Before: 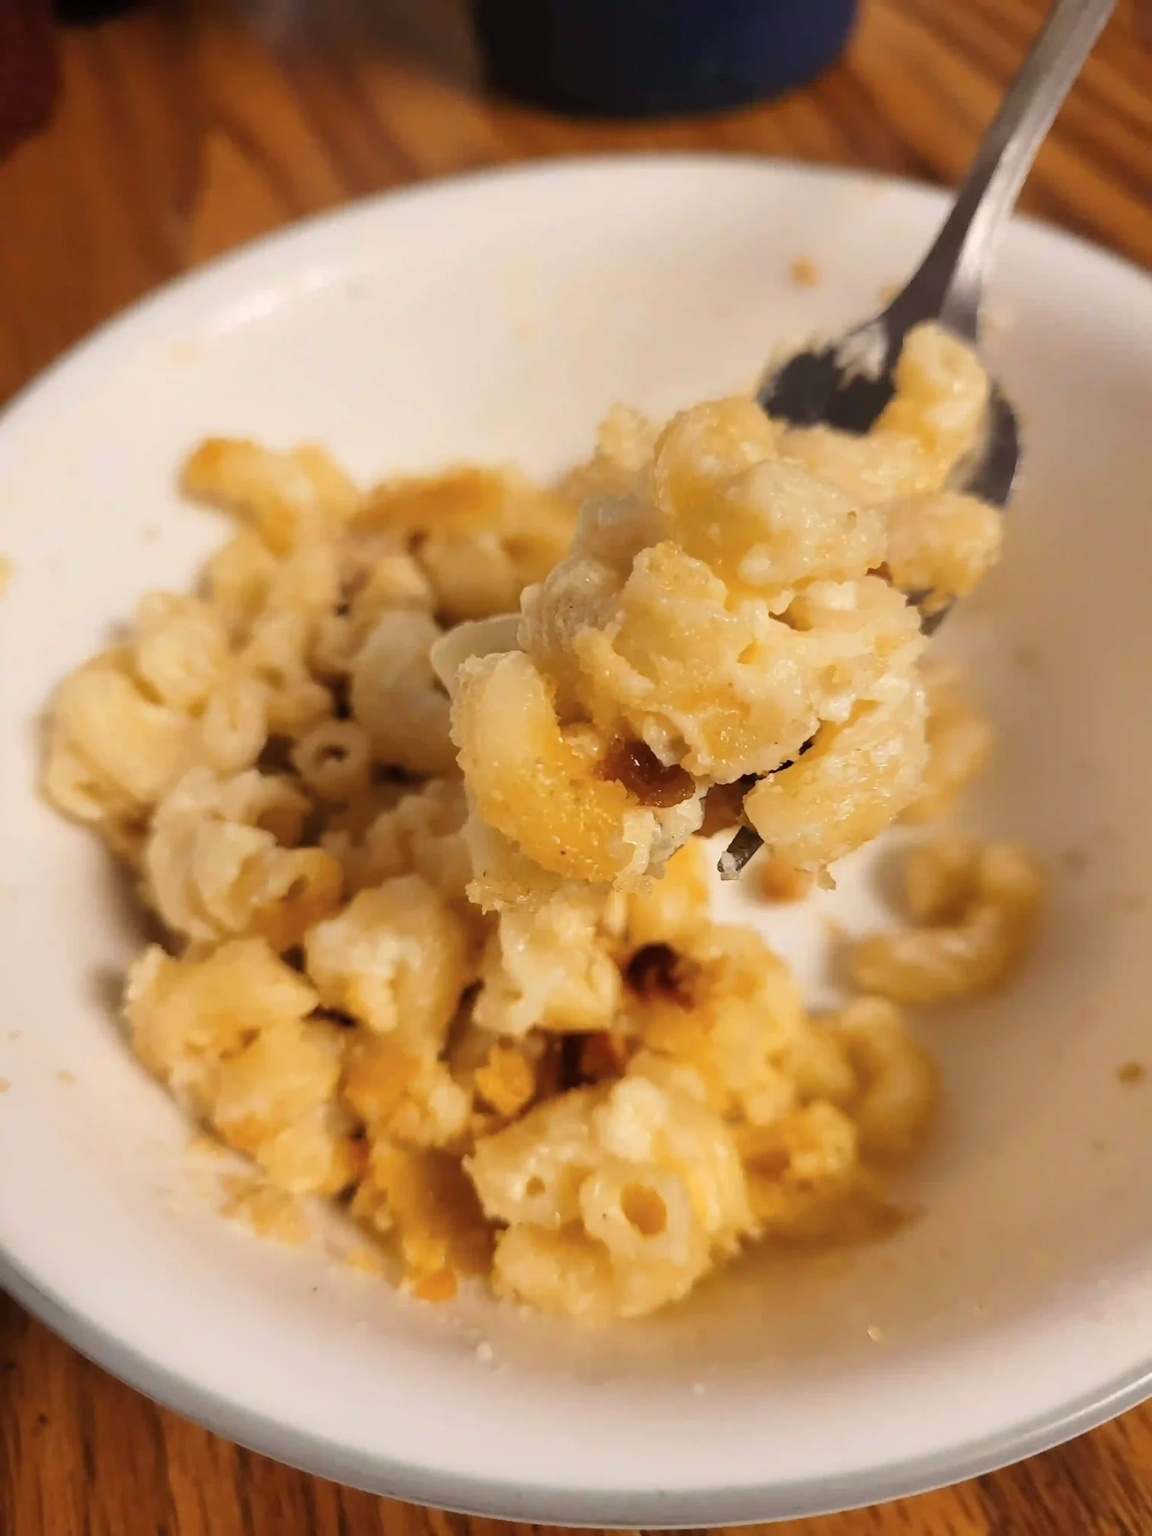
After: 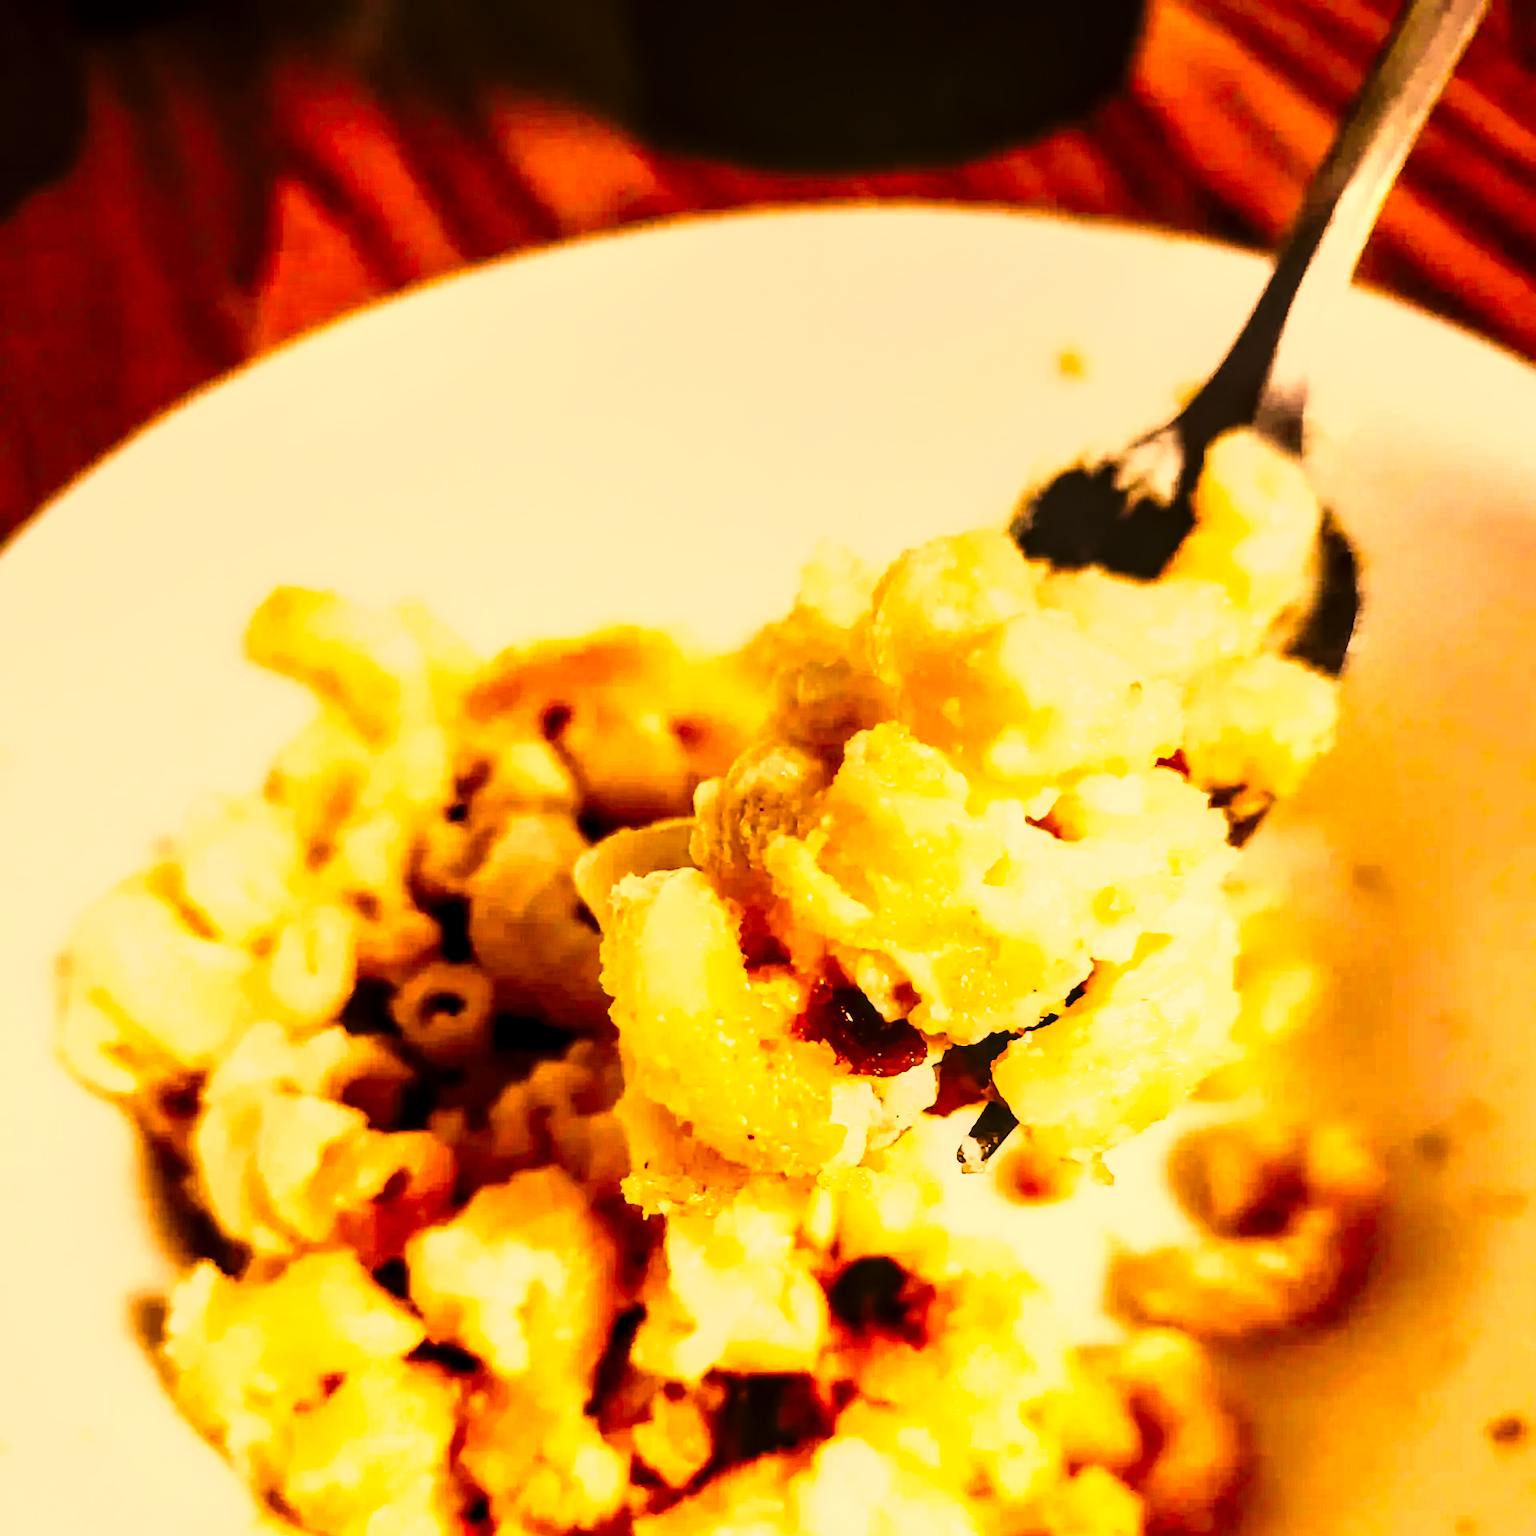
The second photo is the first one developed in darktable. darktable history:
haze removal: strength -0.093, compatibility mode true, adaptive false
exposure: exposure -0.028 EV, compensate highlight preservation false
filmic rgb: black relative exposure -7.98 EV, white relative exposure 2.33 EV, hardness 6.57
local contrast: highlights 59%, detail 146%
tone curve: curves: ch0 [(0, 0) (0.003, 0.001) (0.011, 0.005) (0.025, 0.01) (0.044, 0.016) (0.069, 0.019) (0.1, 0.024) (0.136, 0.03) (0.177, 0.045) (0.224, 0.071) (0.277, 0.122) (0.335, 0.202) (0.399, 0.326) (0.468, 0.471) (0.543, 0.638) (0.623, 0.798) (0.709, 0.913) (0.801, 0.97) (0.898, 0.983) (1, 1)], preserve colors none
color correction: highlights a* 18.71, highlights b* 36.14, shadows a* 1.69, shadows b* 5.91, saturation 1.02
crop: bottom 24.935%
